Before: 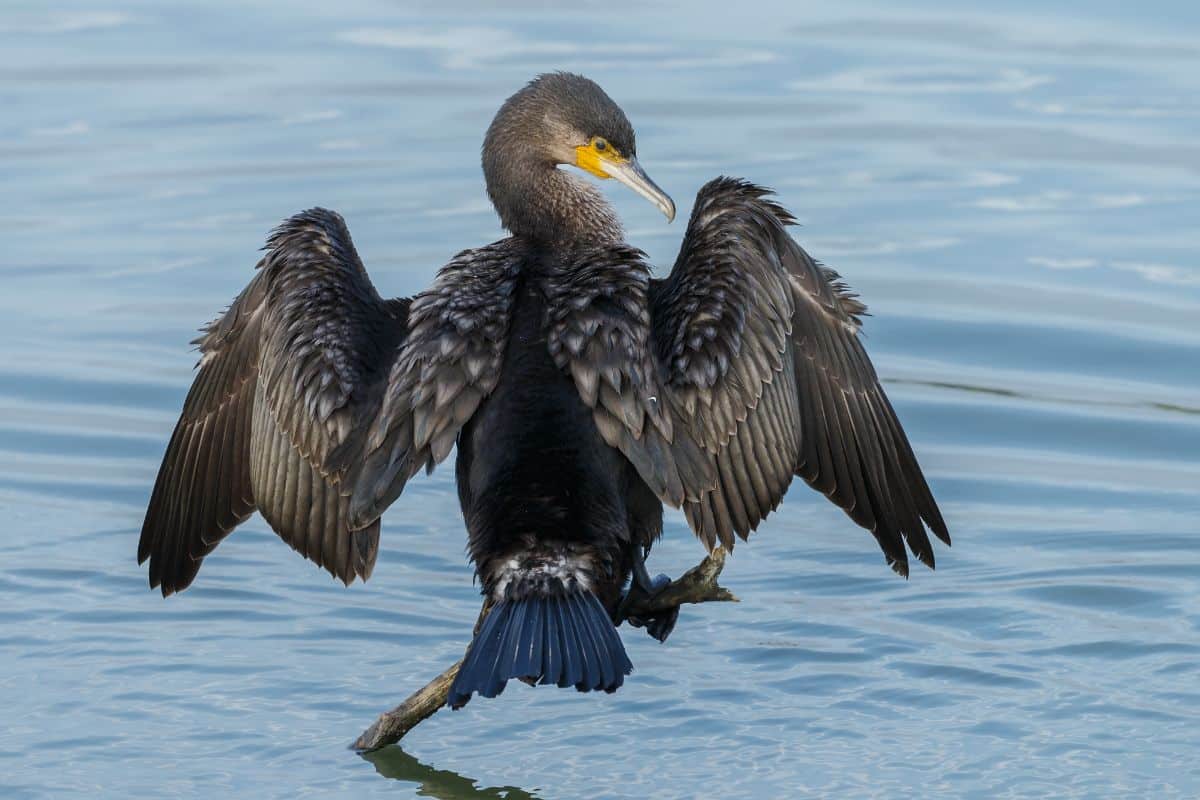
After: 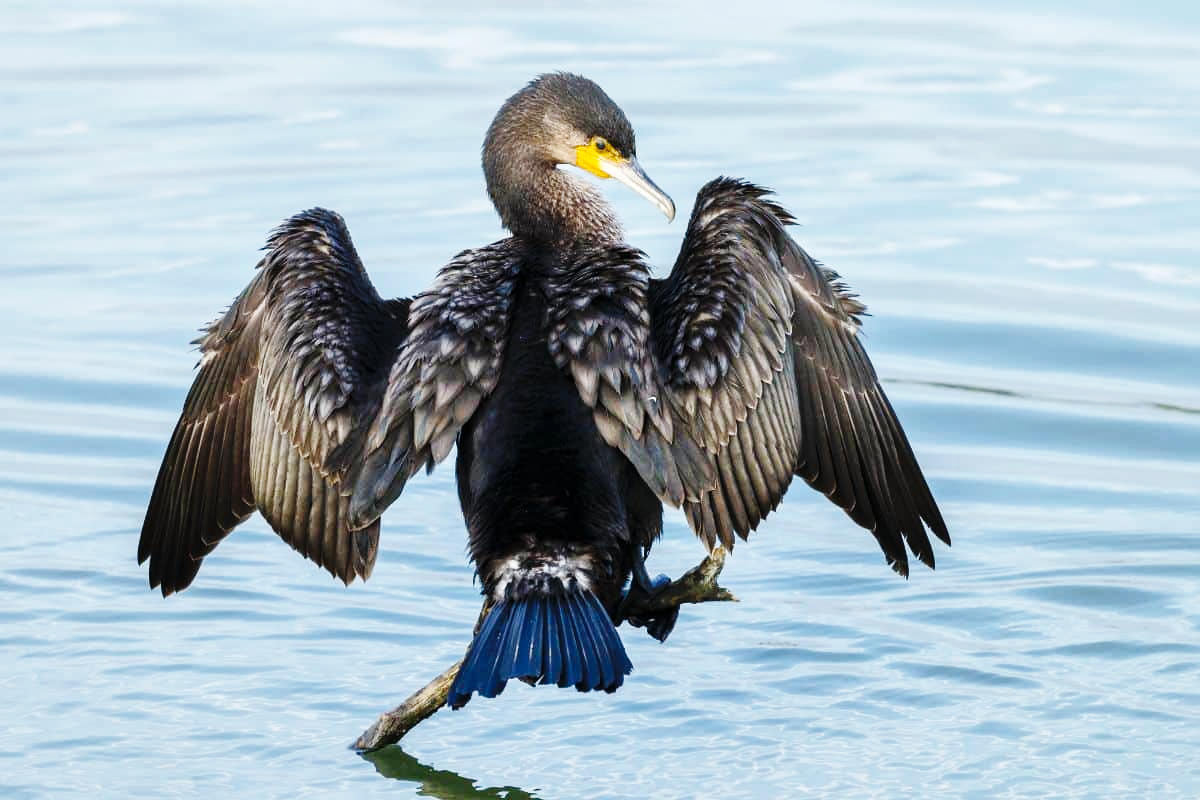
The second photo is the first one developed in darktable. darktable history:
shadows and highlights: shadows 20.8, highlights -35.98, highlights color adjustment 31.5%, soften with gaussian
exposure: black level correction 0.001, exposure 0.499 EV, compensate highlight preservation false
base curve: curves: ch0 [(0, 0) (0.036, 0.025) (0.121, 0.166) (0.206, 0.329) (0.605, 0.79) (1, 1)], preserve colors none
